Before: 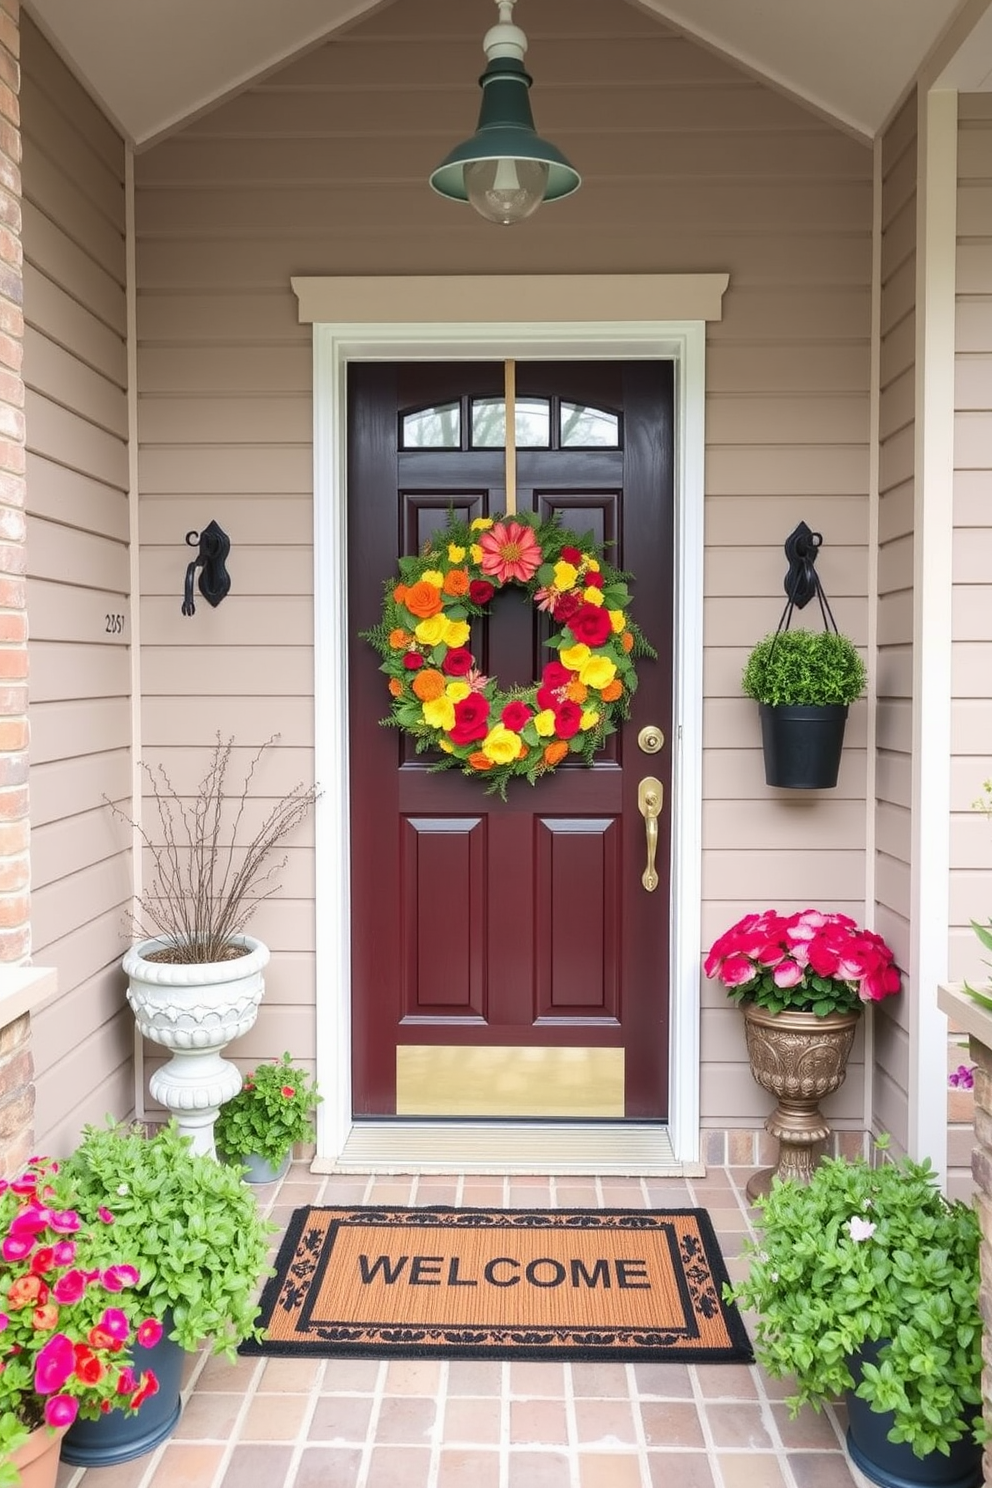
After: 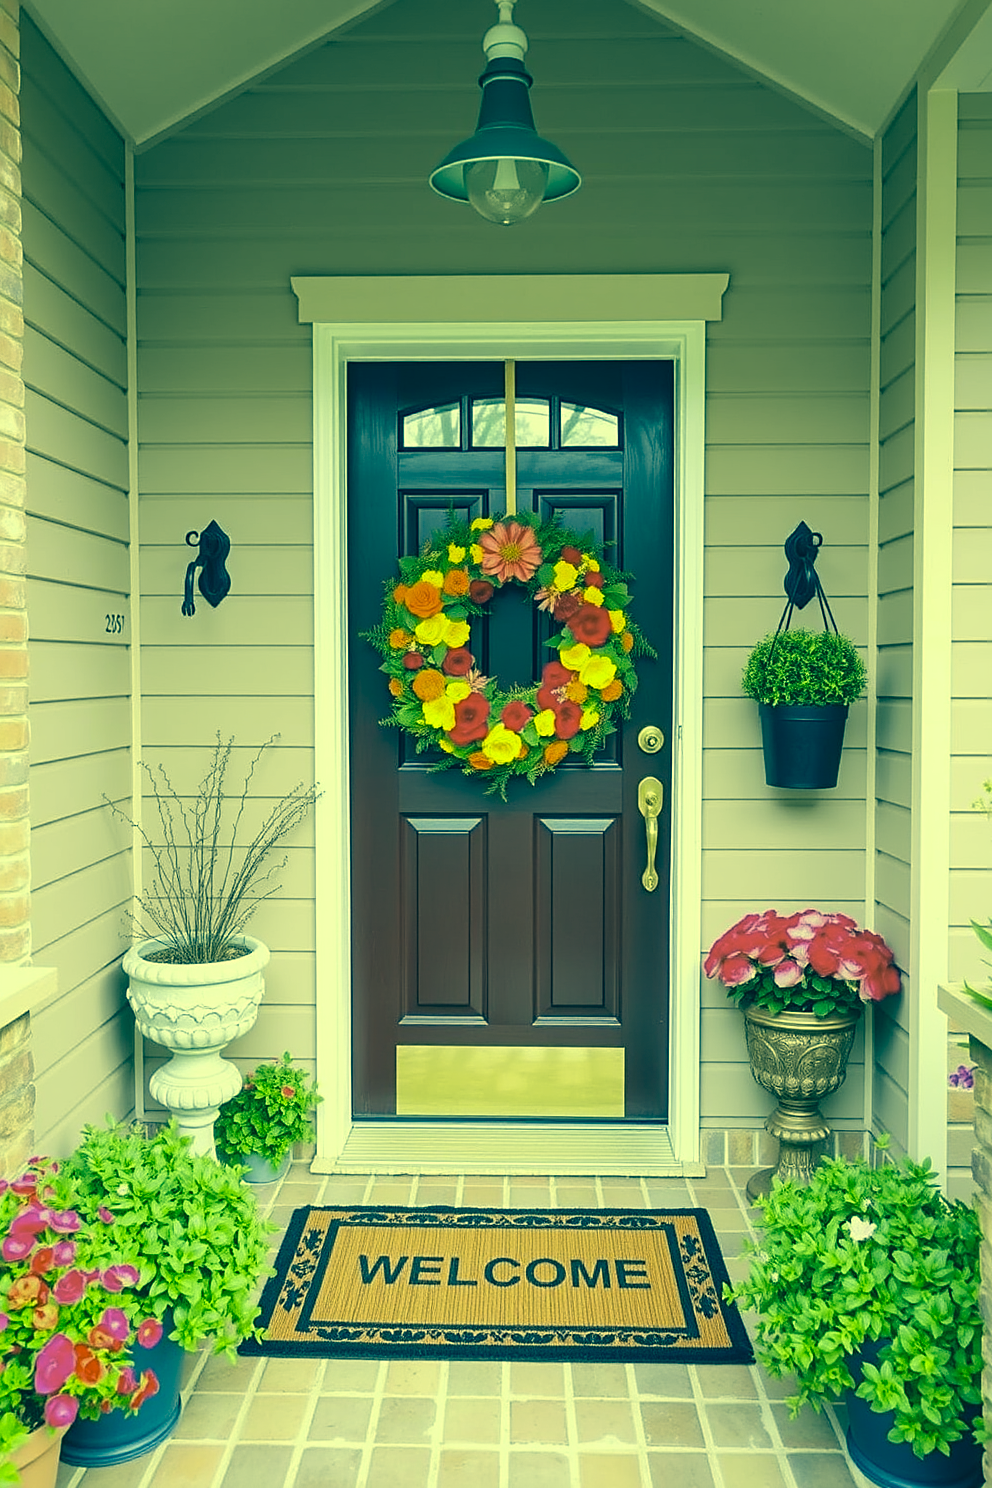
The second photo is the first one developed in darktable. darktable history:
sharpen: on, module defaults
color correction: highlights a* -15.58, highlights b* 40, shadows a* -40, shadows b* -26.18
